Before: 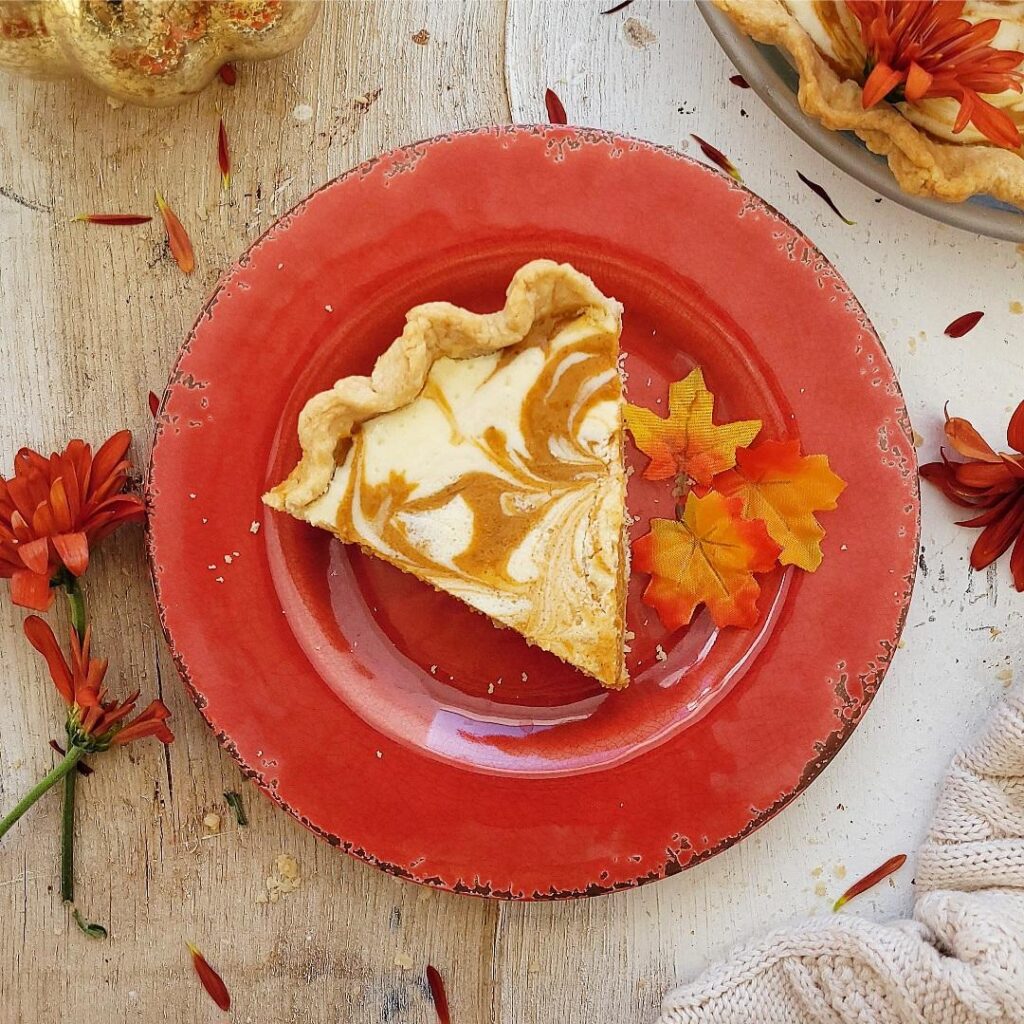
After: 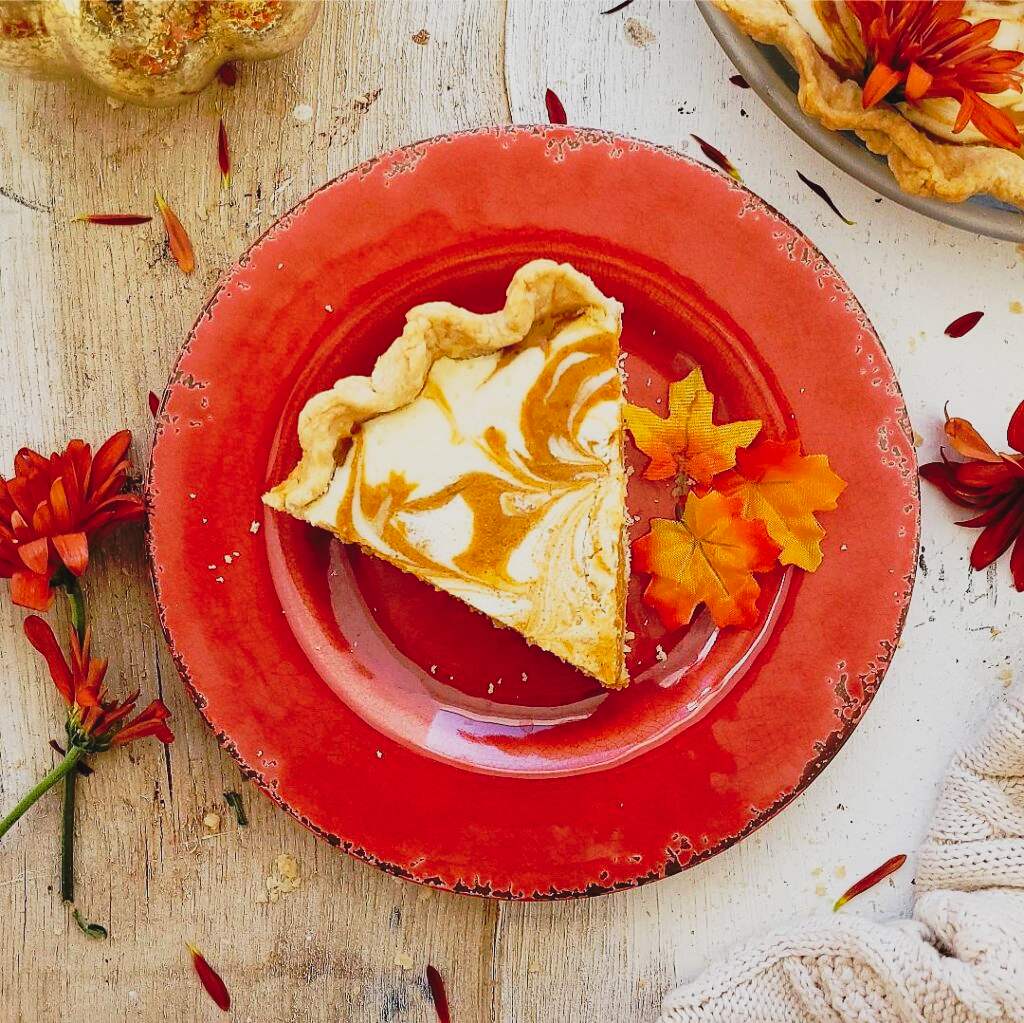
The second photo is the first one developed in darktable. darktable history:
crop: bottom 0.078%
tone curve: curves: ch0 [(0, 0.032) (0.094, 0.08) (0.265, 0.208) (0.41, 0.417) (0.498, 0.496) (0.638, 0.673) (0.819, 0.841) (0.96, 0.899)]; ch1 [(0, 0) (0.161, 0.092) (0.37, 0.302) (0.417, 0.434) (0.495, 0.504) (0.576, 0.589) (0.725, 0.765) (1, 1)]; ch2 [(0, 0) (0.352, 0.403) (0.45, 0.469) (0.521, 0.515) (0.59, 0.579) (1, 1)], preserve colors none
